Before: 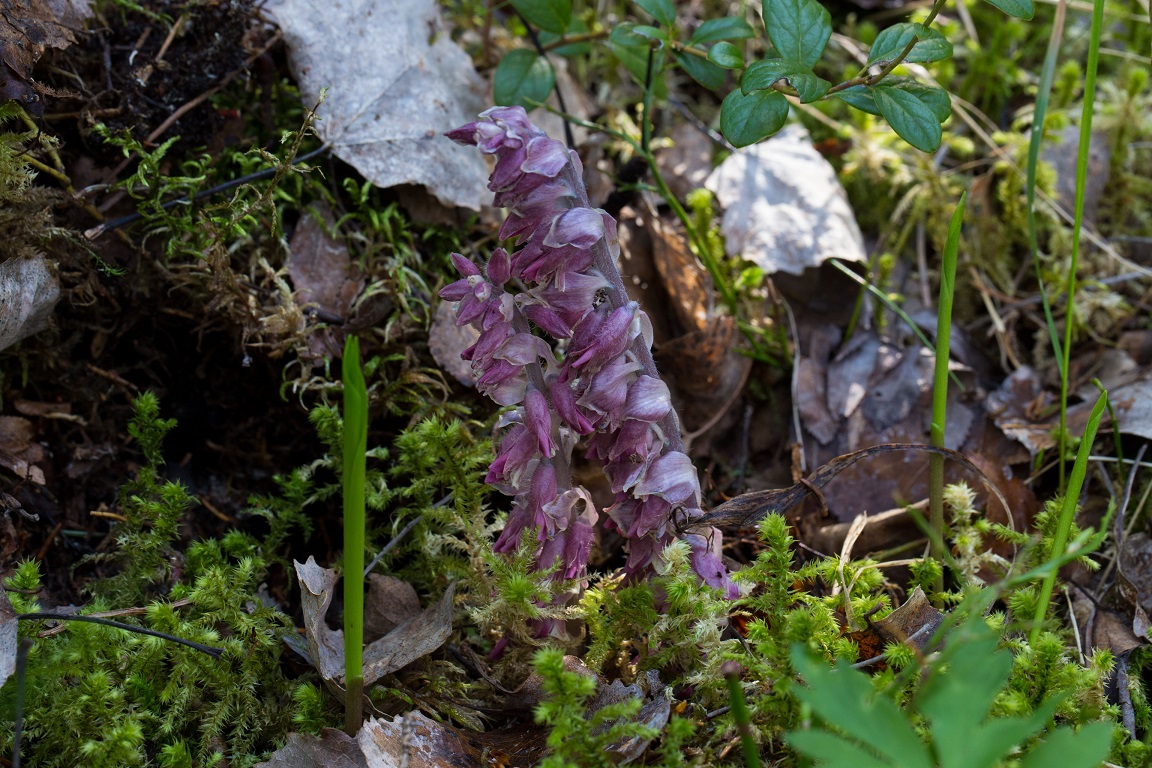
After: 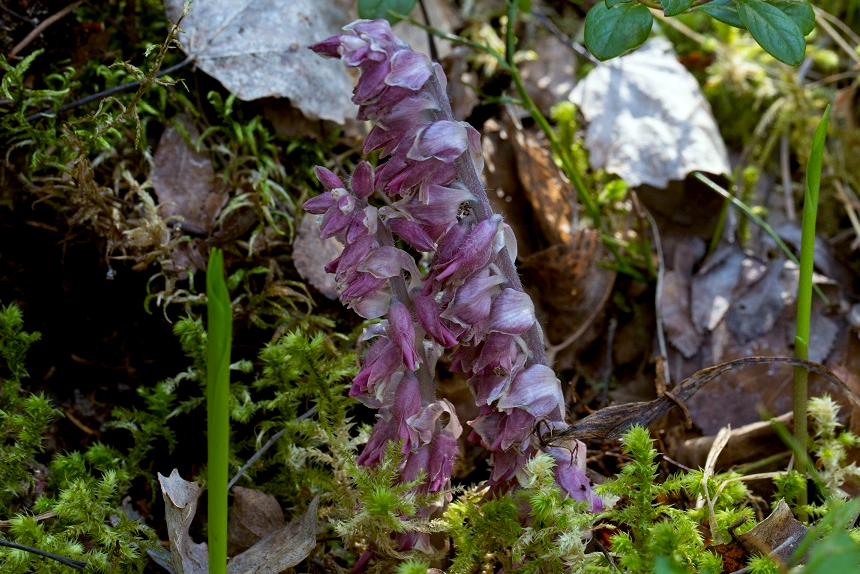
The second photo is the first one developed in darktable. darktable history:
exposure: black level correction 0.007, exposure 0.159 EV, compensate highlight preservation false
color balance: lift [1.004, 1.002, 1.002, 0.998], gamma [1, 1.007, 1.002, 0.993], gain [1, 0.977, 1.013, 1.023], contrast -3.64%
crop and rotate: left 11.831%, top 11.346%, right 13.429%, bottom 13.899%
